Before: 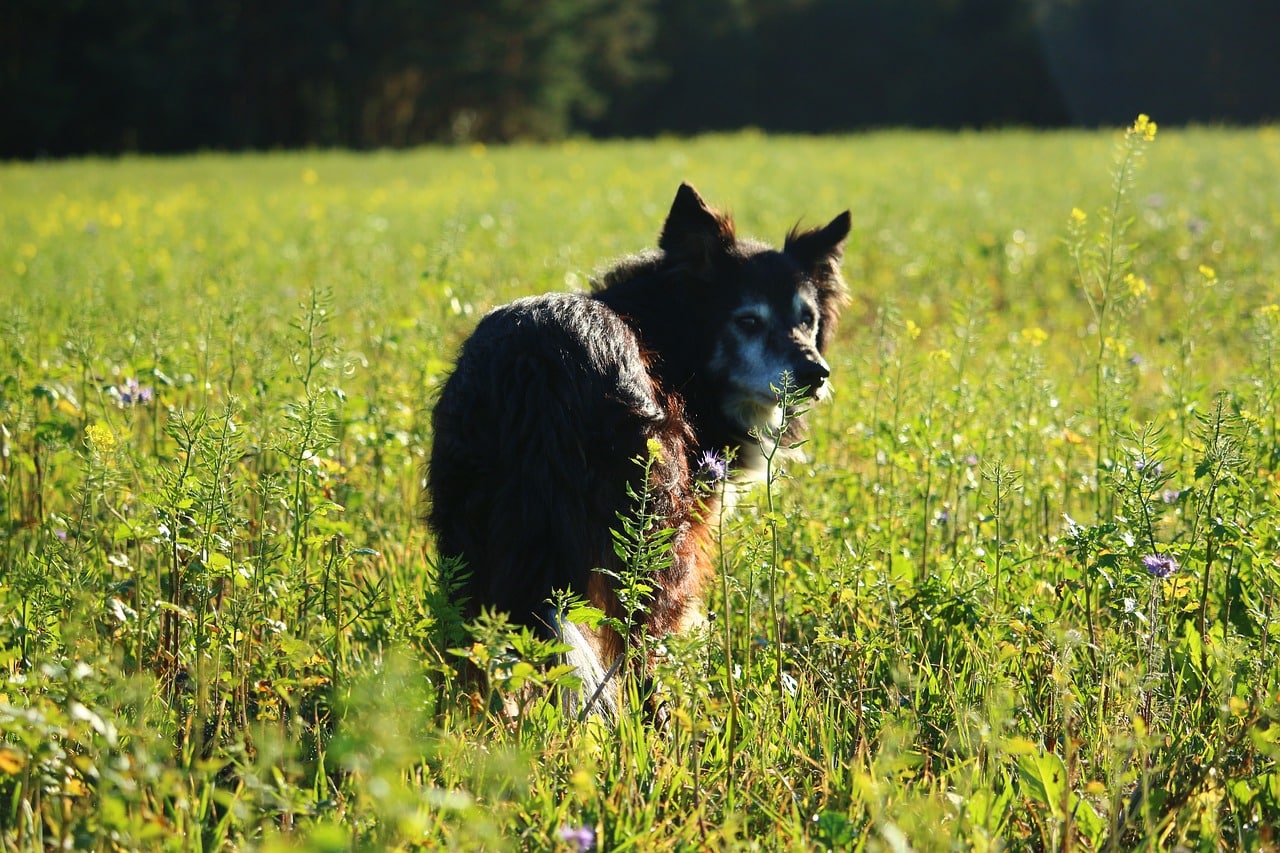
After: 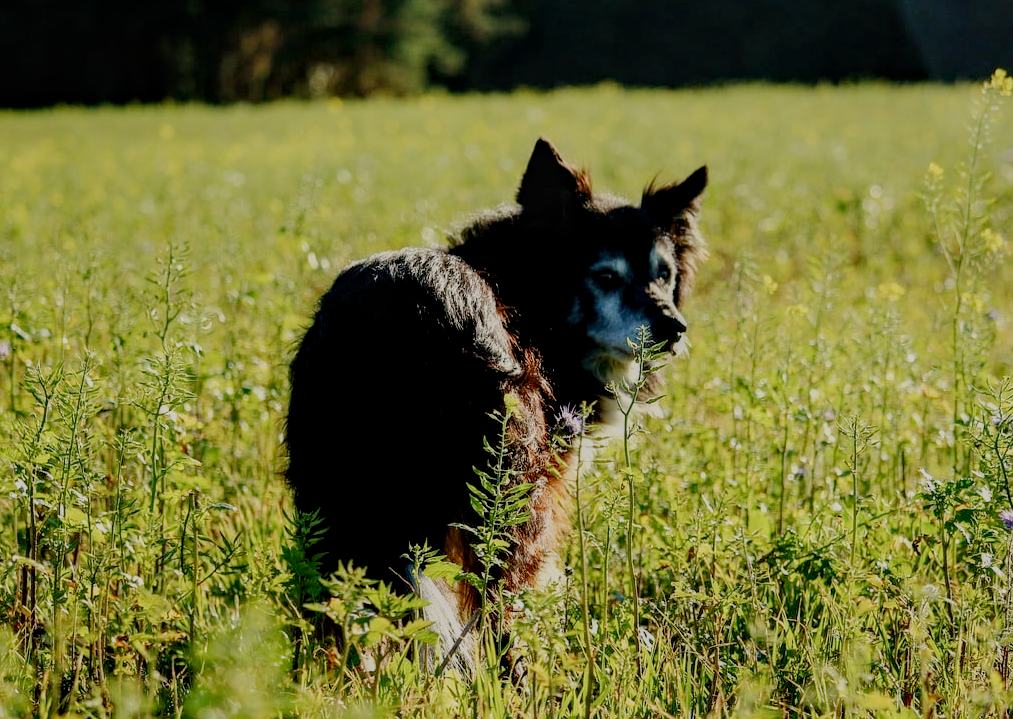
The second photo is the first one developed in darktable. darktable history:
crop: left 11.225%, top 5.381%, right 9.565%, bottom 10.314%
filmic rgb: middle gray luminance 18%, black relative exposure -7.5 EV, white relative exposure 8.5 EV, threshold 6 EV, target black luminance 0%, hardness 2.23, latitude 18.37%, contrast 0.878, highlights saturation mix 5%, shadows ↔ highlights balance 10.15%, add noise in highlights 0, preserve chrominance no, color science v3 (2019), use custom middle-gray values true, iterations of high-quality reconstruction 0, contrast in highlights soft, enable highlight reconstruction true
white balance: red 1.045, blue 0.932
local contrast: highlights 35%, detail 135%
